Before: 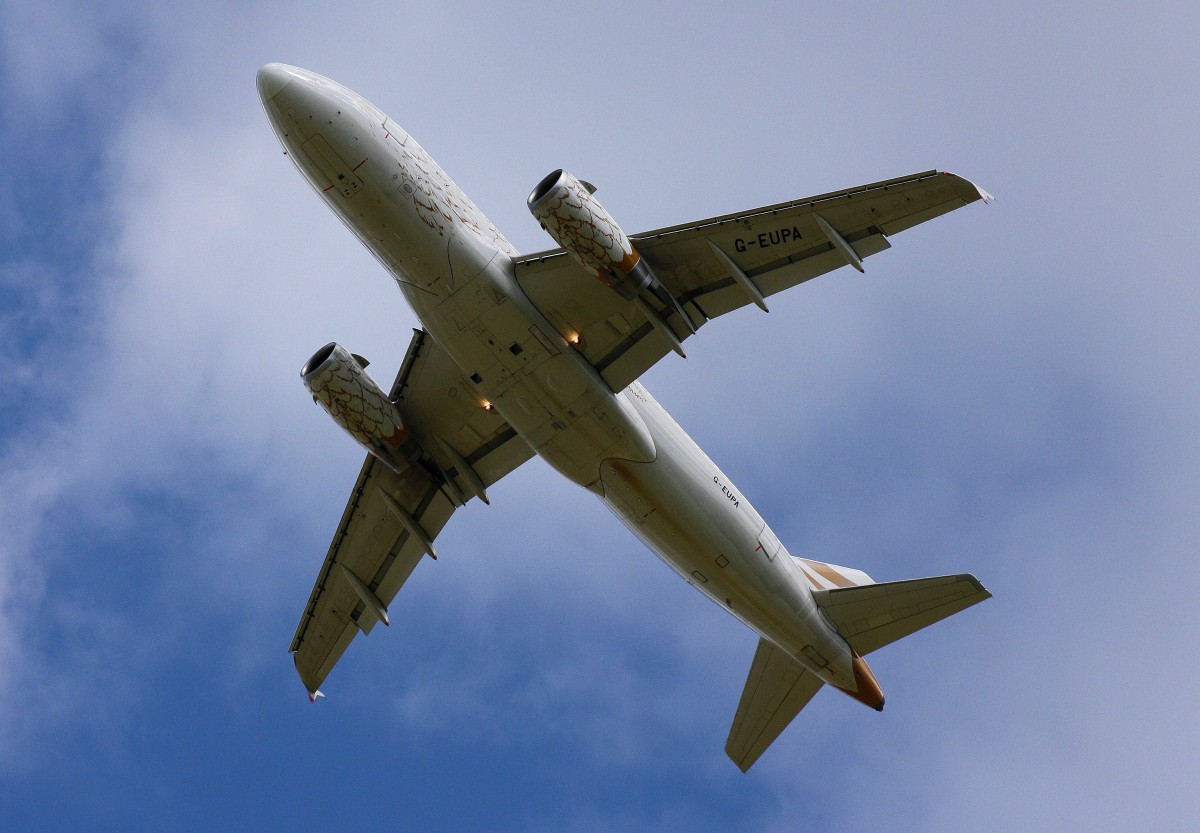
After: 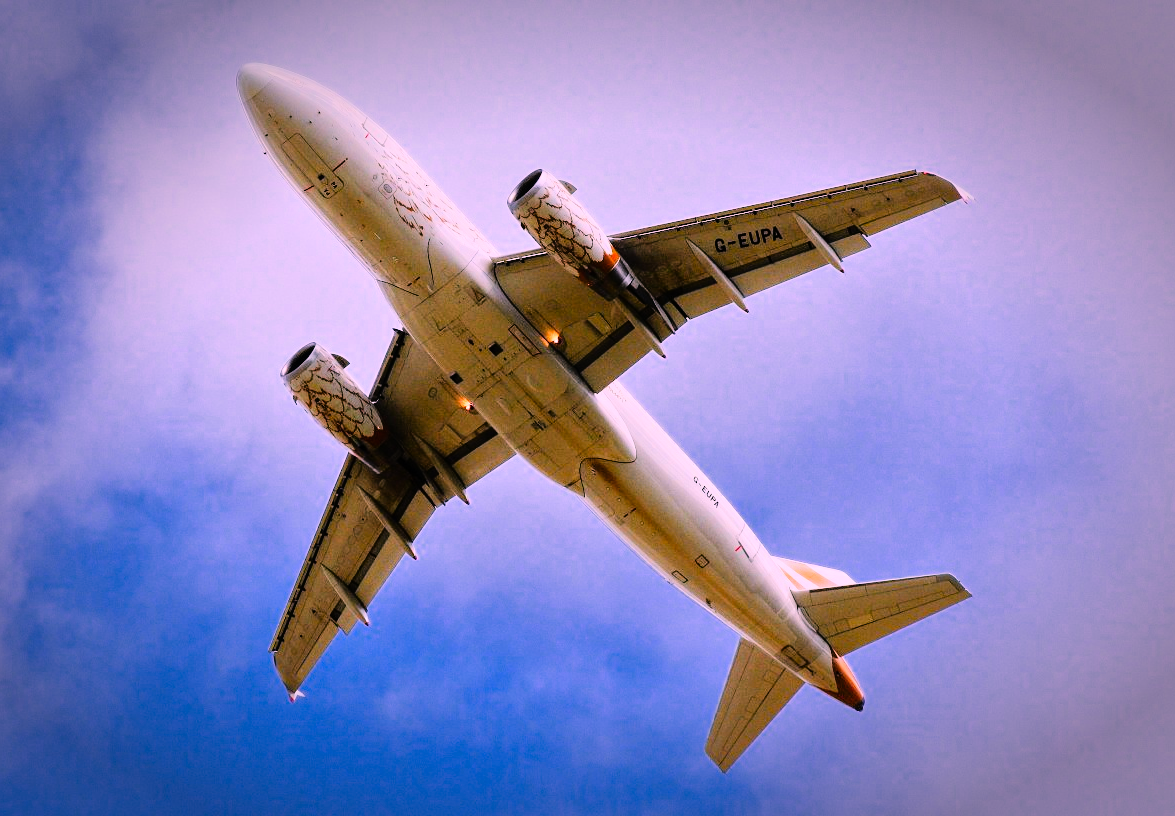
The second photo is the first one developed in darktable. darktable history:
bloom: size 9%, threshold 100%, strength 7%
vignetting: fall-off start 70.97%, brightness -0.584, saturation -0.118, width/height ratio 1.333
white balance: red 1.188, blue 1.11
color zones: curves: ch0 [(0, 0.499) (0.143, 0.5) (0.286, 0.5) (0.429, 0.476) (0.571, 0.284) (0.714, 0.243) (0.857, 0.449) (1, 0.499)]; ch1 [(0, 0.532) (0.143, 0.645) (0.286, 0.696) (0.429, 0.211) (0.571, 0.504) (0.714, 0.493) (0.857, 0.495) (1, 0.532)]; ch2 [(0, 0.5) (0.143, 0.5) (0.286, 0.427) (0.429, 0.324) (0.571, 0.5) (0.714, 0.5) (0.857, 0.5) (1, 0.5)]
tone equalizer: -7 EV 0.15 EV, -6 EV 0.6 EV, -5 EV 1.15 EV, -4 EV 1.33 EV, -3 EV 1.15 EV, -2 EV 0.6 EV, -1 EV 0.15 EV, mask exposure compensation -0.5 EV
tone curve: curves: ch0 [(0, 0) (0.084, 0.074) (0.2, 0.297) (0.363, 0.591) (0.495, 0.765) (0.68, 0.901) (0.851, 0.967) (1, 1)], color space Lab, linked channels, preserve colors none
crop: left 1.743%, right 0.268%, bottom 2.011%
exposure: exposure -1 EV, compensate highlight preservation false
